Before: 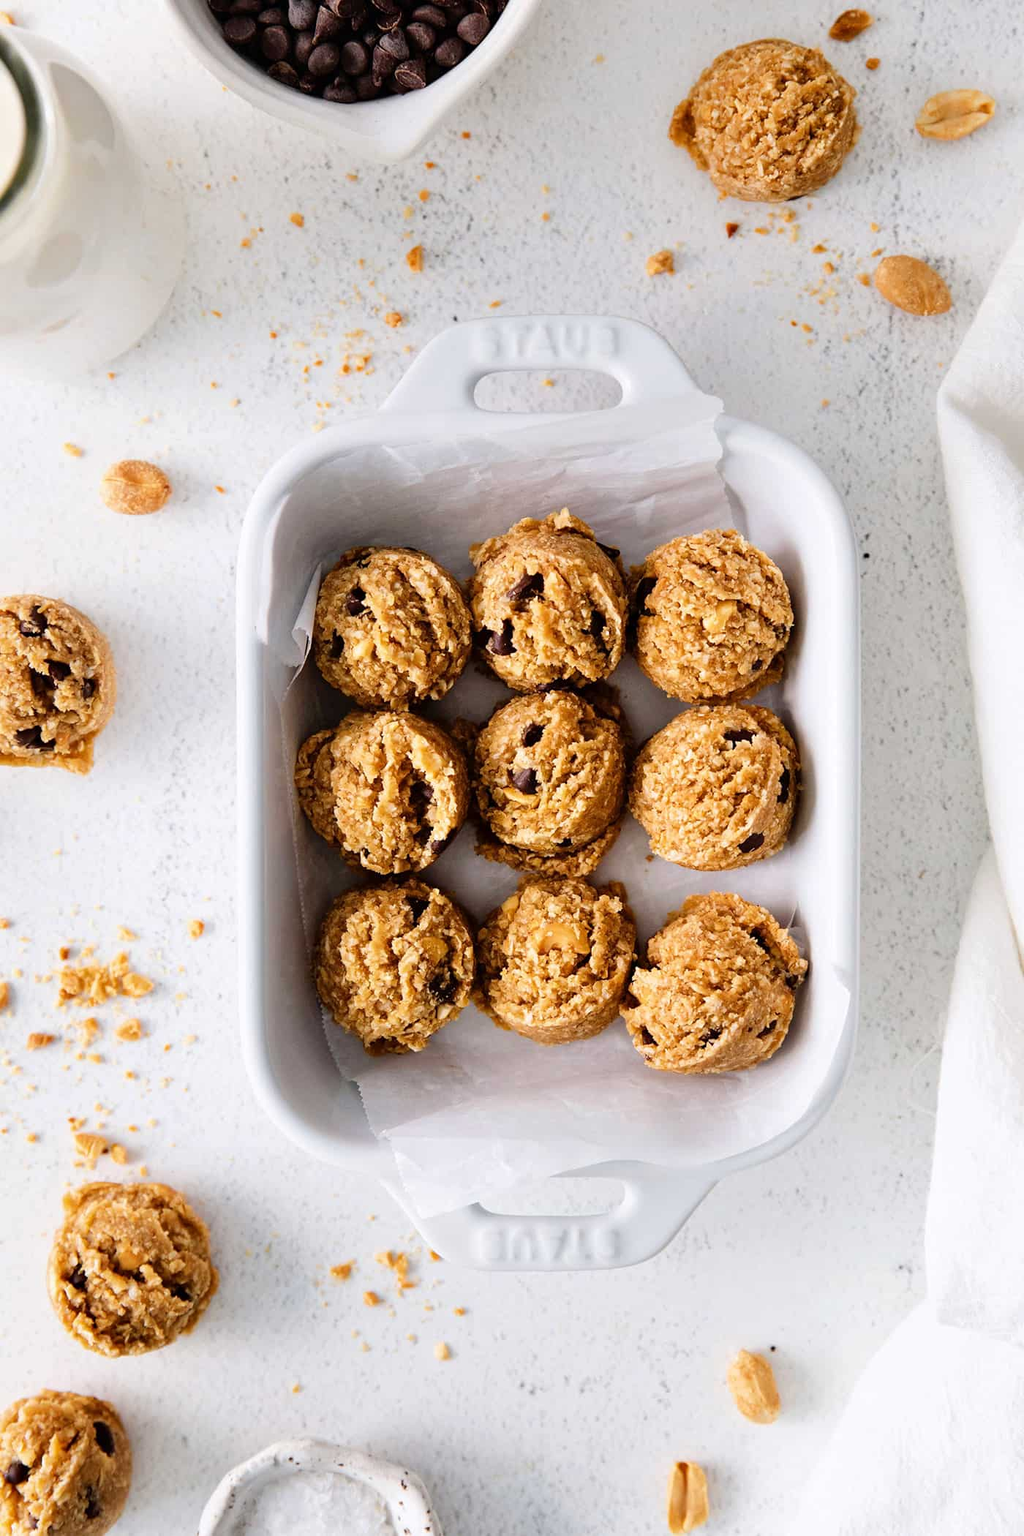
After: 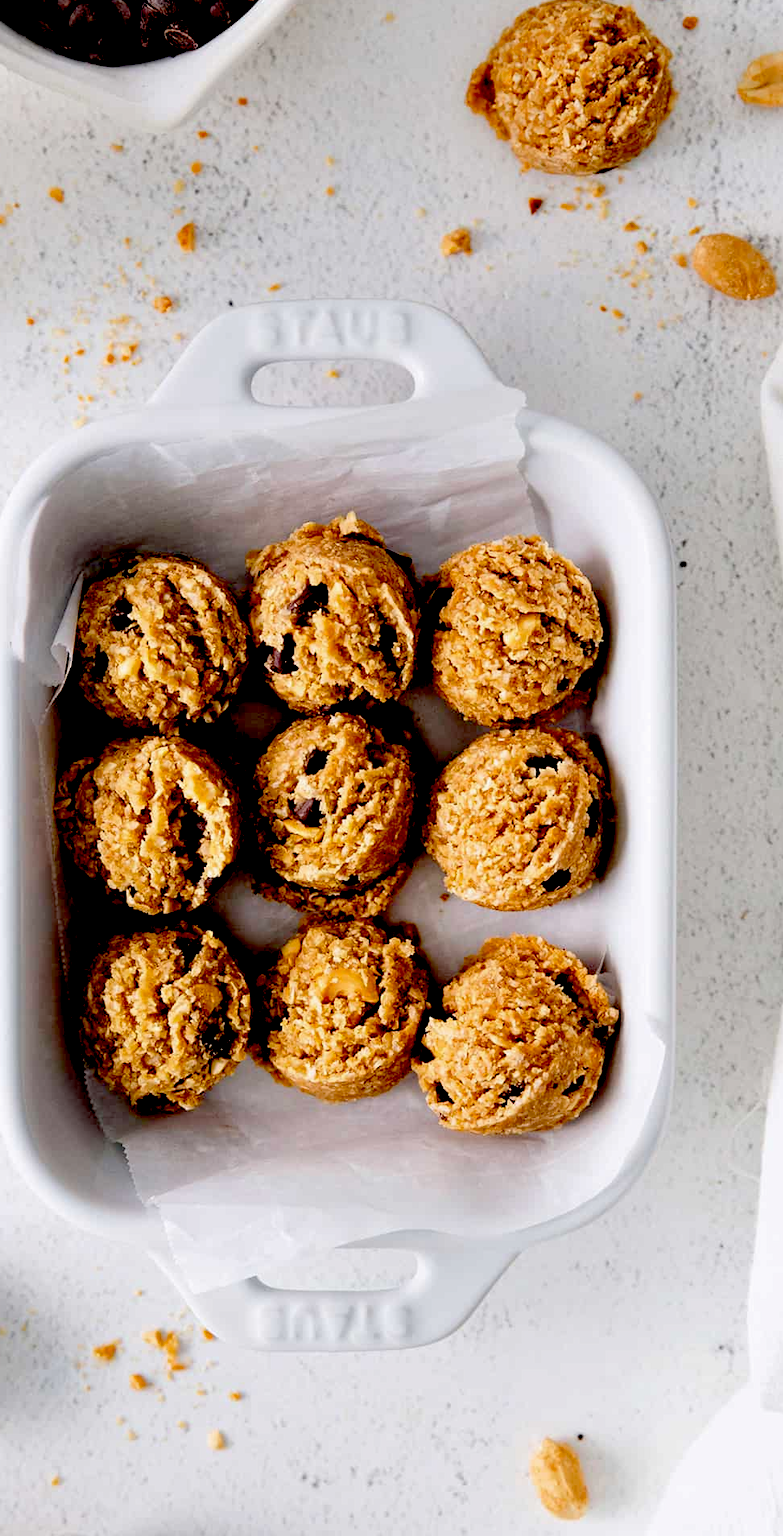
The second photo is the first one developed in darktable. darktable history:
crop and rotate: left 24.034%, top 2.838%, right 6.406%, bottom 6.299%
exposure: black level correction 0.056, exposure -0.039 EV, compensate highlight preservation false
